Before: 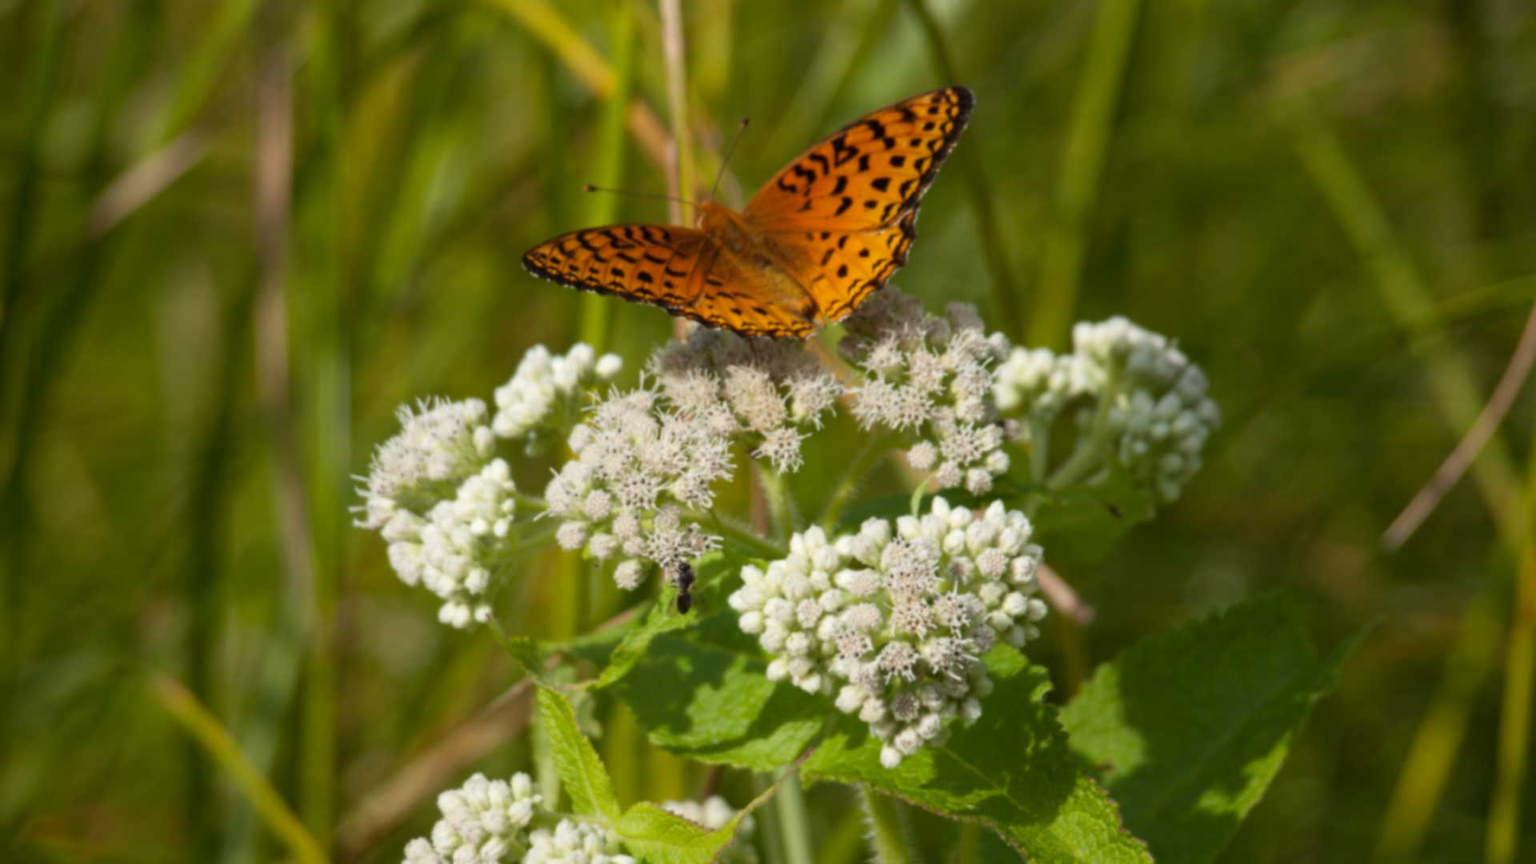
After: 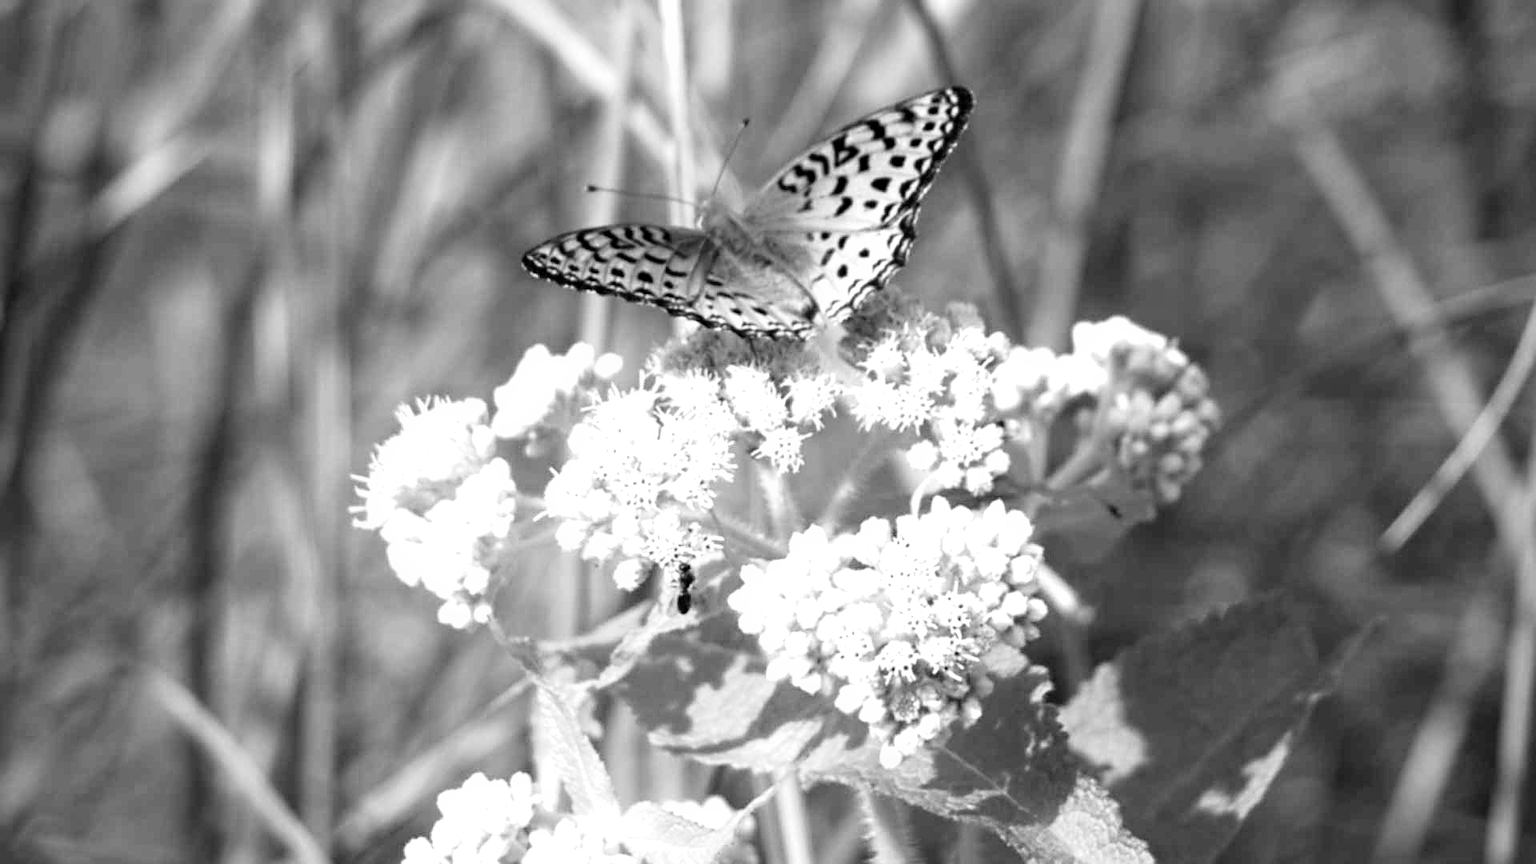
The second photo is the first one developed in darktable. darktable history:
shadows and highlights: radius 93.07, shadows -14.46, white point adjustment 0.23, highlights 31.48, compress 48.23%, highlights color adjustment 52.79%, soften with gaussian
sharpen: on, module defaults
filmic rgb: black relative exposure -8.2 EV, white relative exposure 2.2 EV, threshold 3 EV, hardness 7.11, latitude 75%, contrast 1.325, highlights saturation mix -2%, shadows ↔ highlights balance 30%, preserve chrominance RGB euclidean norm, color science v5 (2021), contrast in shadows safe, contrast in highlights safe, enable highlight reconstruction true
monochrome: on, module defaults
exposure: black level correction 0.001, exposure 1.3 EV, compensate highlight preservation false
